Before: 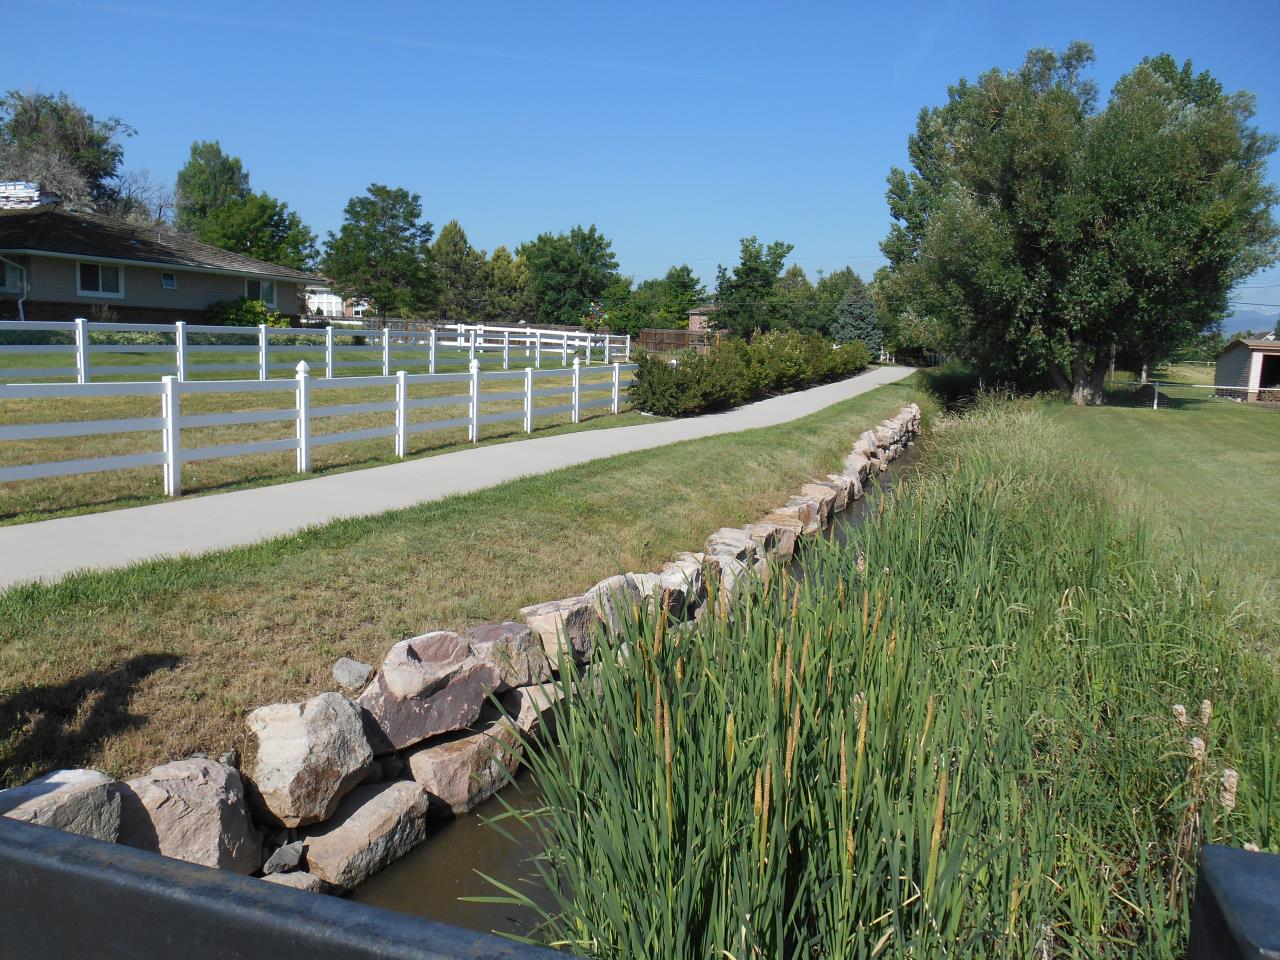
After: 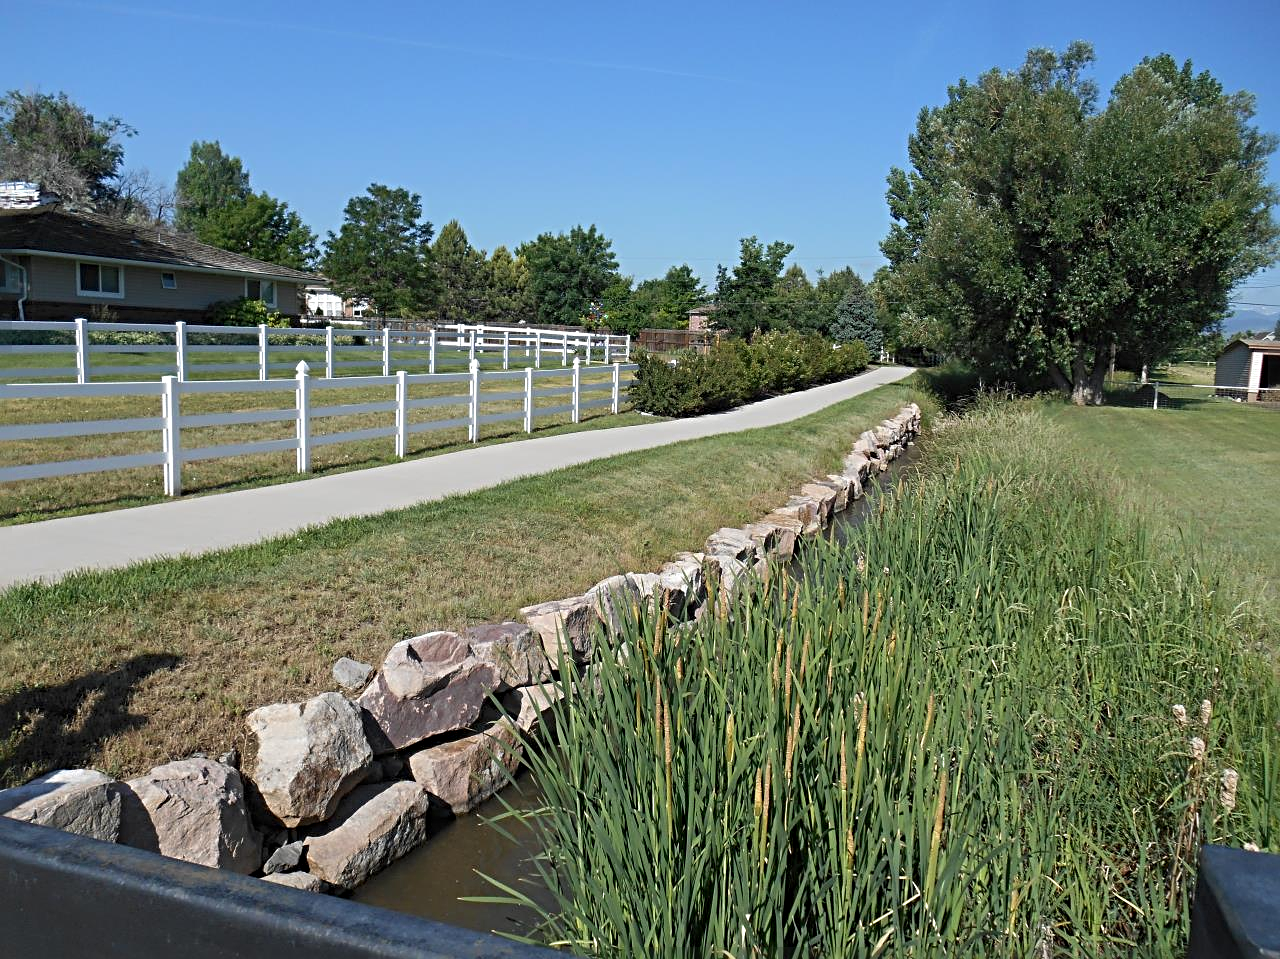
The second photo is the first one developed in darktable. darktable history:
crop: bottom 0.059%
sharpen: radius 4.843
